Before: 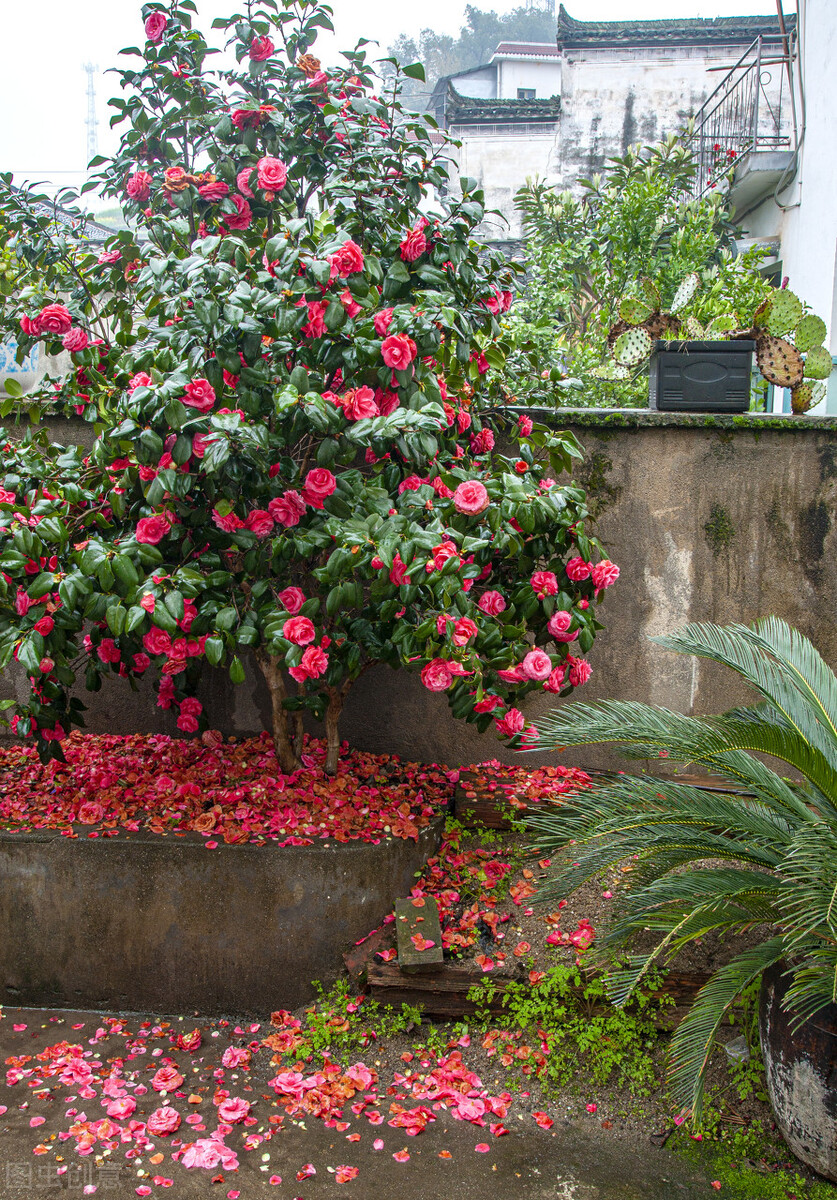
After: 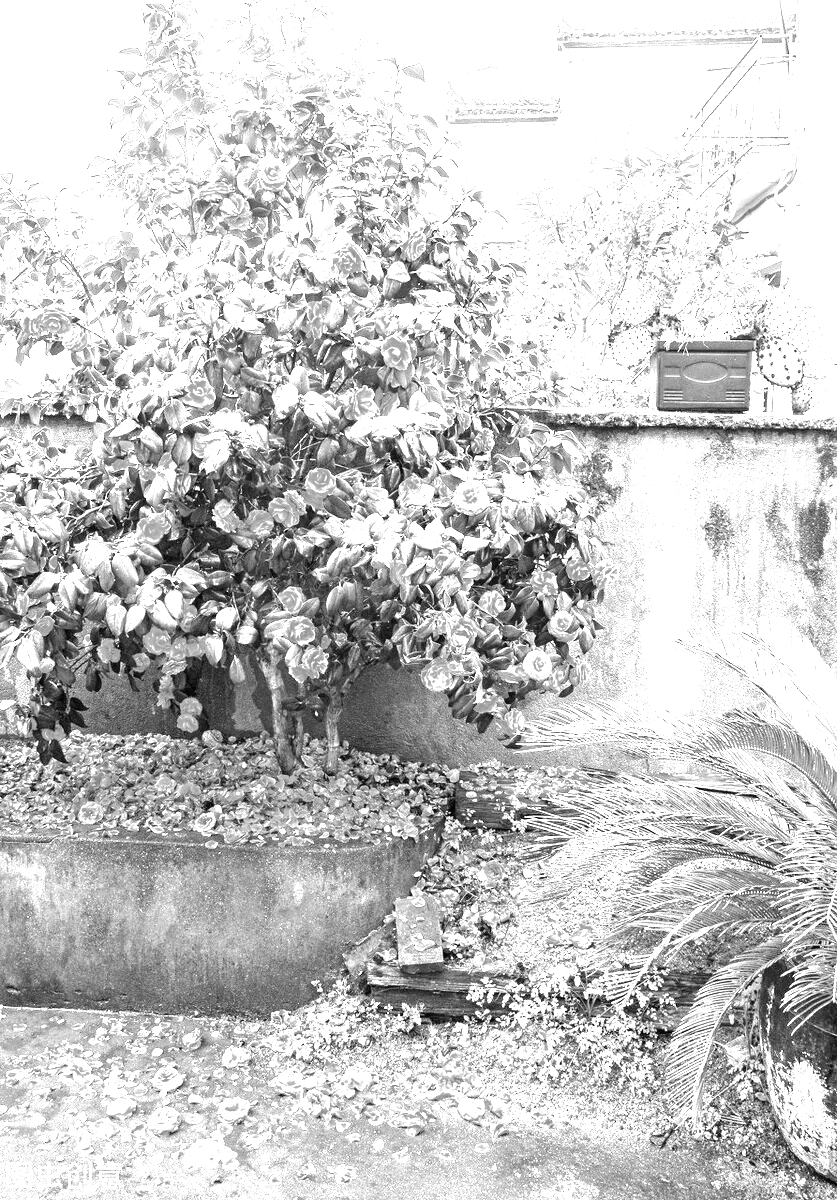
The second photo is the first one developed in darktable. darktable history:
color correction: highlights a* 19.5, highlights b* -11.53, saturation 1.69
monochrome: a -3.63, b -0.465
exposure: black level correction 0, exposure 0.7 EV, compensate exposure bias true, compensate highlight preservation false
white balance: emerald 1
local contrast: mode bilateral grid, contrast 15, coarseness 36, detail 105%, midtone range 0.2
